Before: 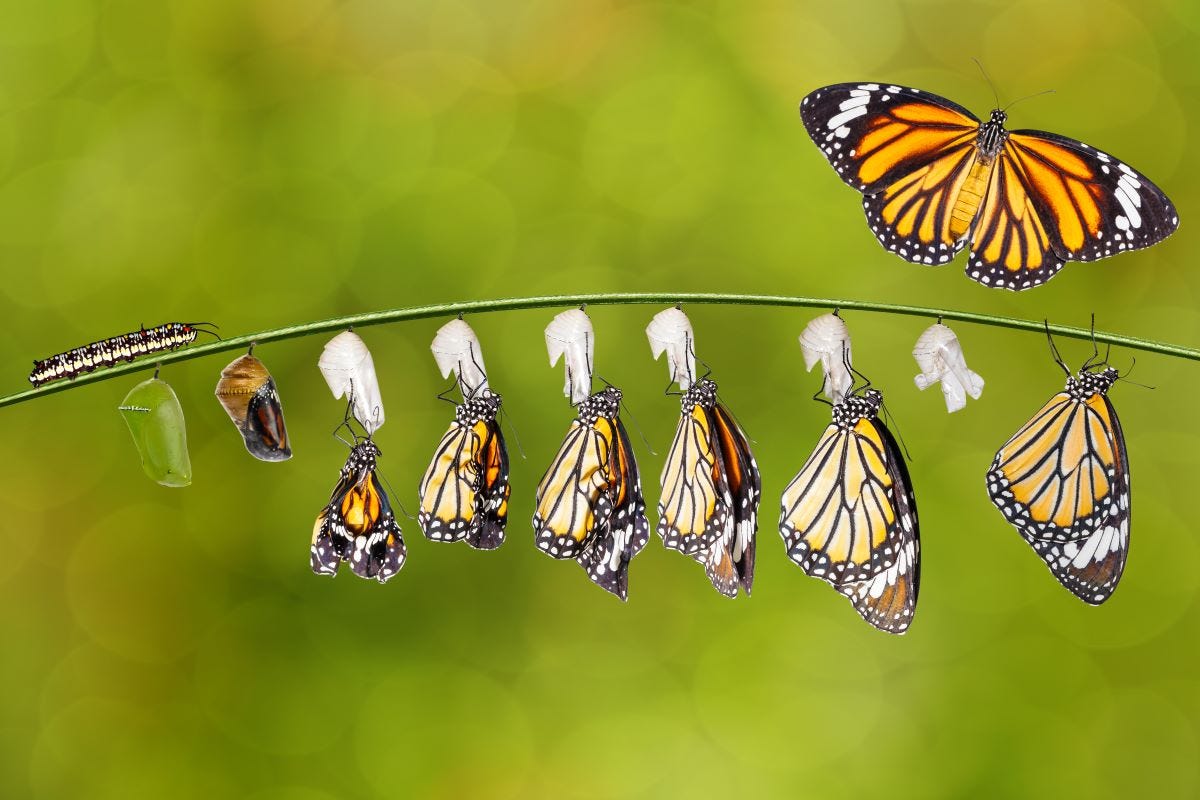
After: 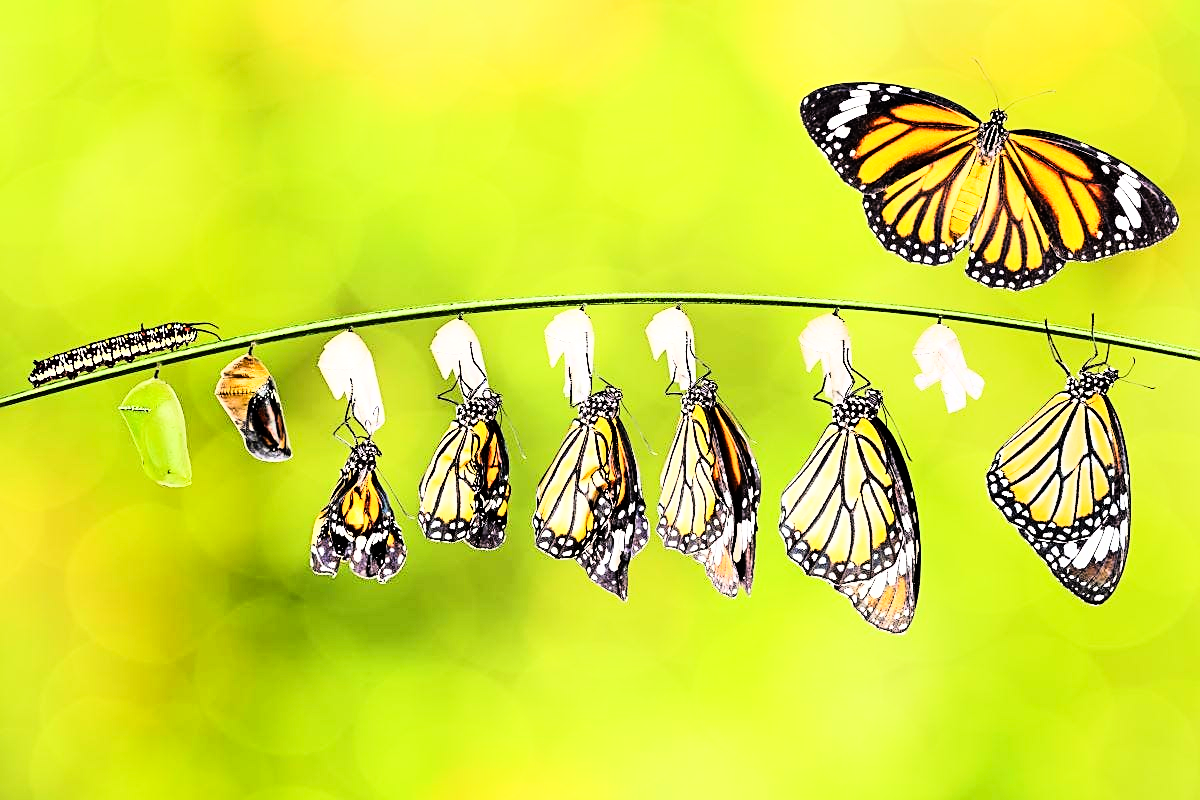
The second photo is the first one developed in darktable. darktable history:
sharpen: on, module defaults
rgb curve: curves: ch0 [(0, 0) (0.21, 0.15) (0.24, 0.21) (0.5, 0.75) (0.75, 0.96) (0.89, 0.99) (1, 1)]; ch1 [(0, 0.02) (0.21, 0.13) (0.25, 0.2) (0.5, 0.67) (0.75, 0.9) (0.89, 0.97) (1, 1)]; ch2 [(0, 0.02) (0.21, 0.13) (0.25, 0.2) (0.5, 0.67) (0.75, 0.9) (0.89, 0.97) (1, 1)], compensate middle gray true
tone curve: curves: ch0 [(0, 0) (0.004, 0.001) (0.133, 0.112) (0.325, 0.362) (0.832, 0.893) (1, 1)], color space Lab, linked channels, preserve colors none
